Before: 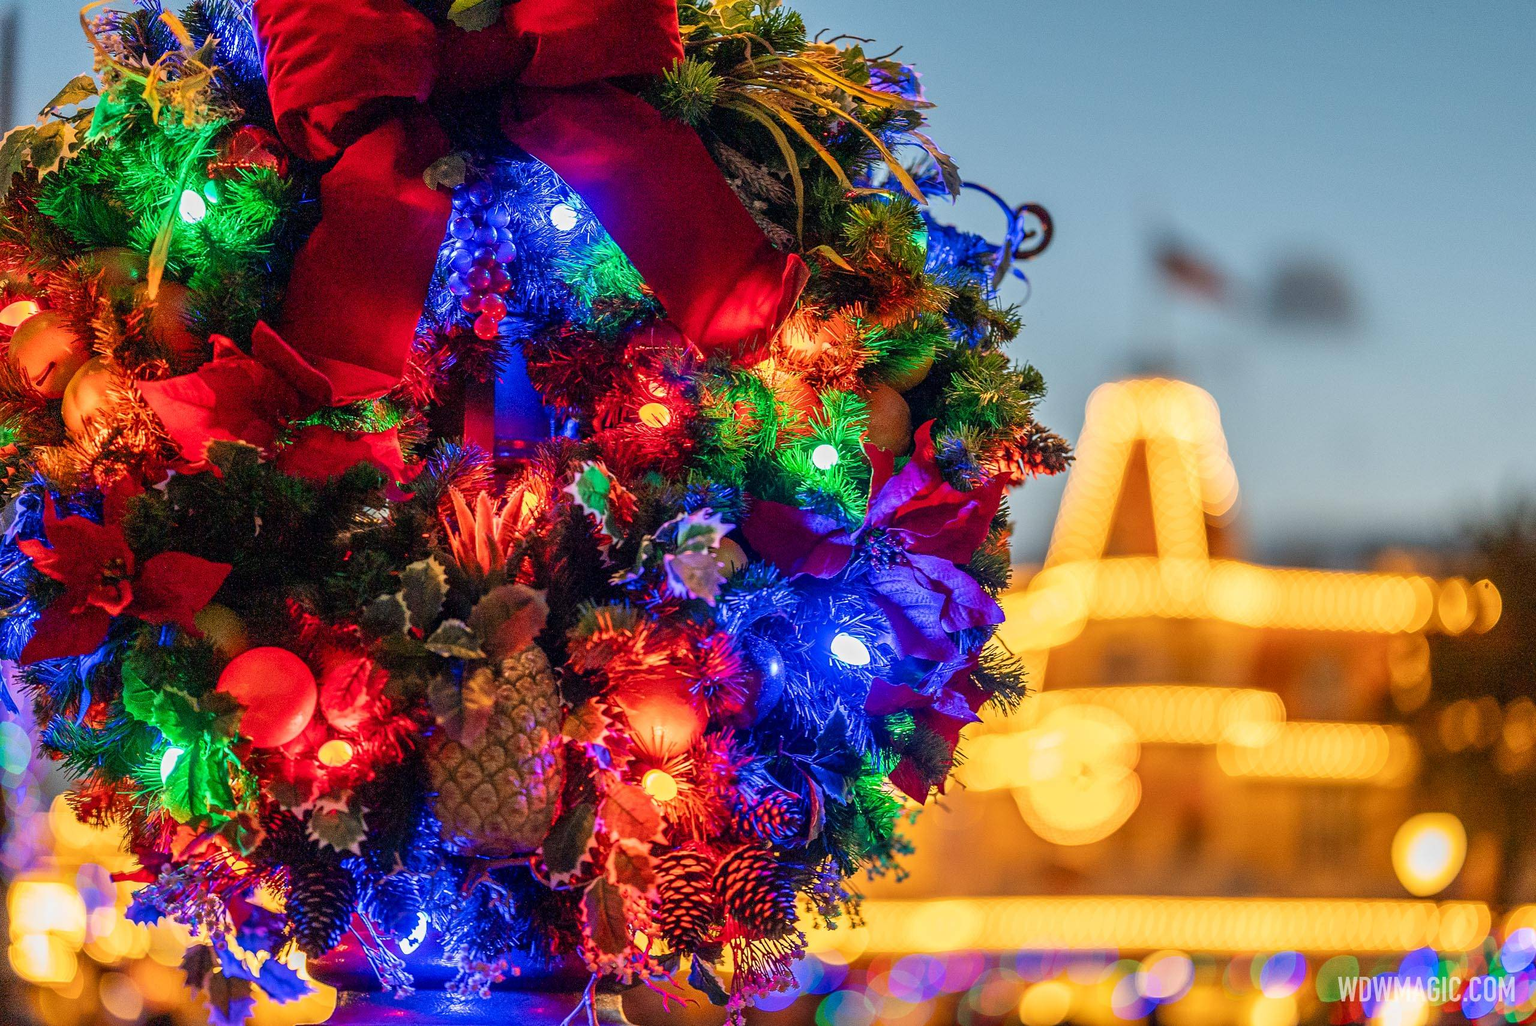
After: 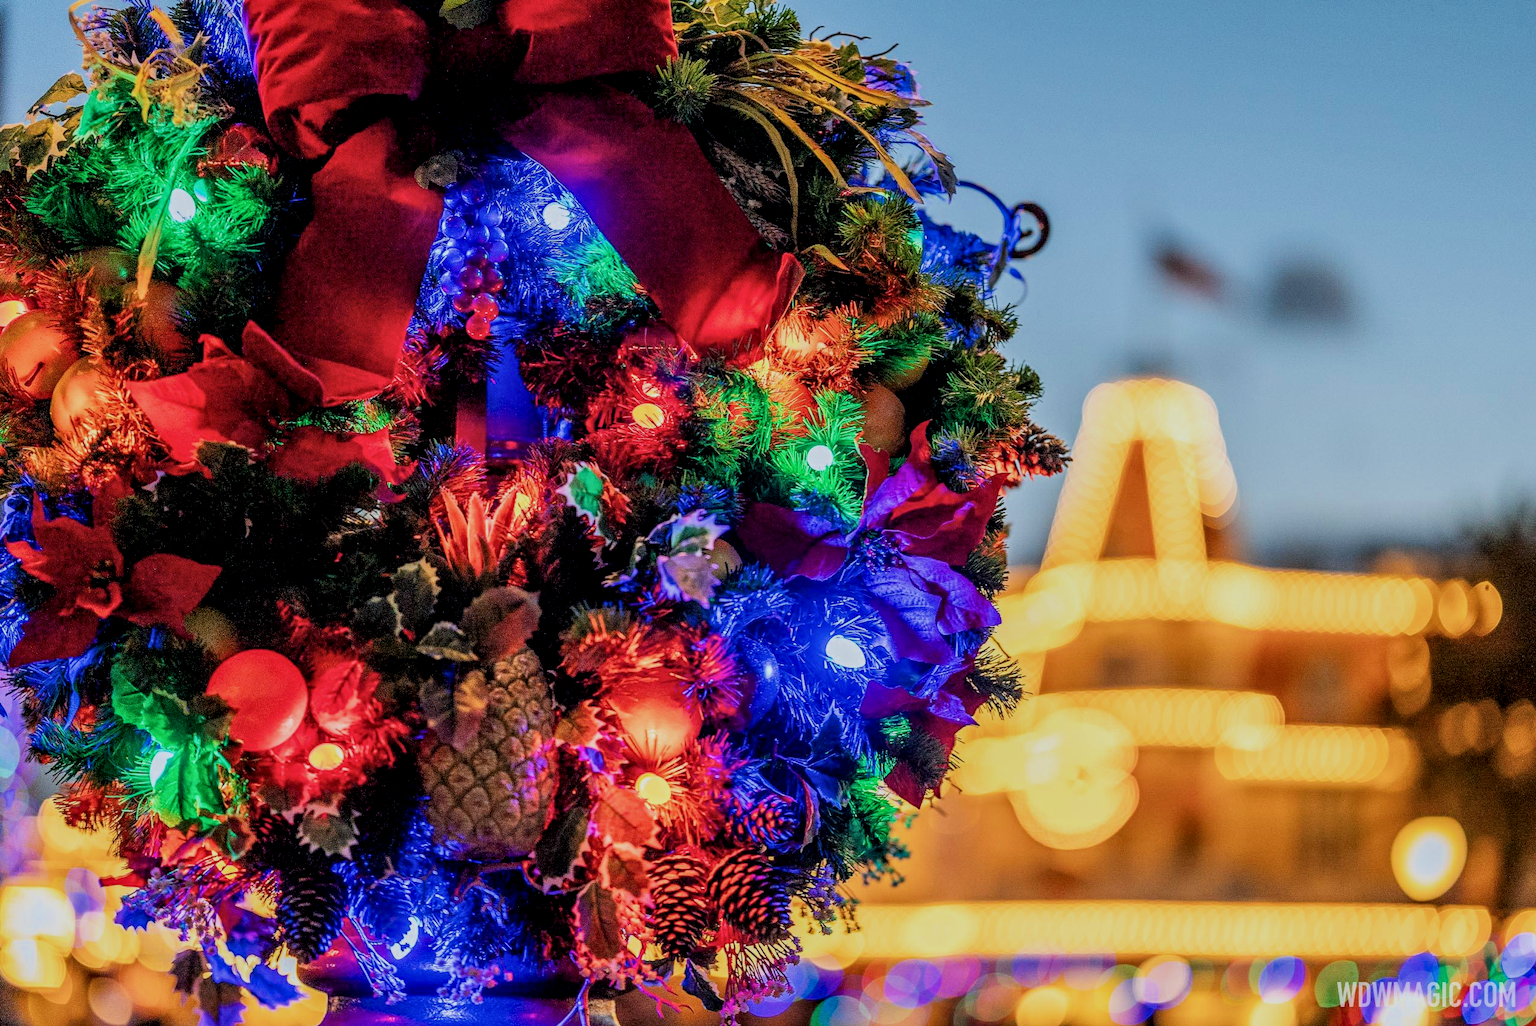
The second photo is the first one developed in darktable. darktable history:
crop and rotate: left 0.814%, top 0.363%, bottom 0.416%
local contrast: on, module defaults
color calibration: illuminant custom, x 0.368, y 0.373, temperature 4349.59 K
filmic rgb: middle gray luminance 28.94%, black relative exposure -10.33 EV, white relative exposure 5.51 EV, target black luminance 0%, hardness 3.95, latitude 1.24%, contrast 1.13, highlights saturation mix 3.84%, shadows ↔ highlights balance 15.38%
